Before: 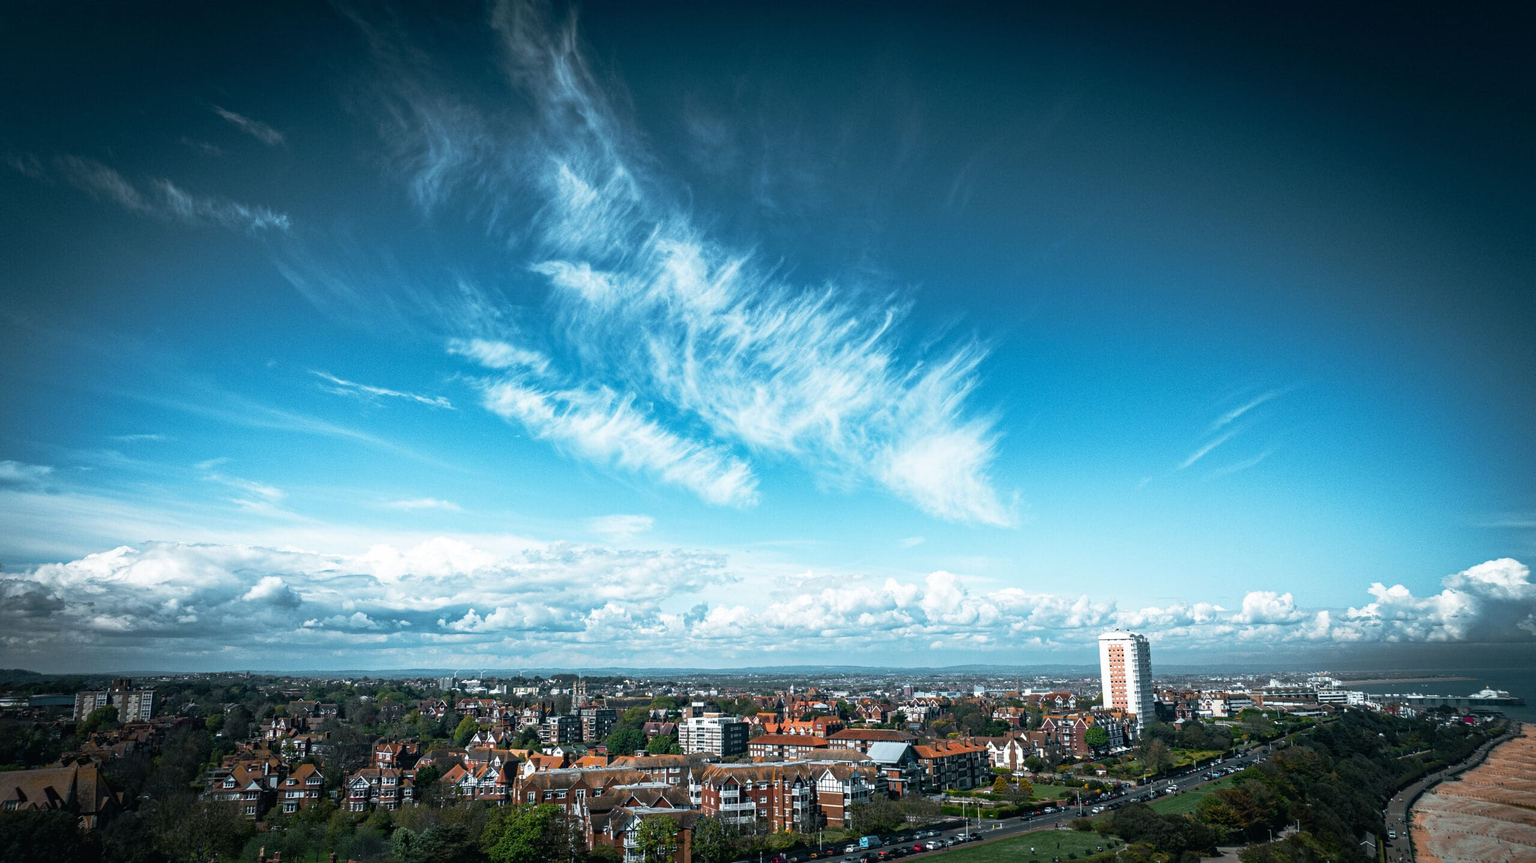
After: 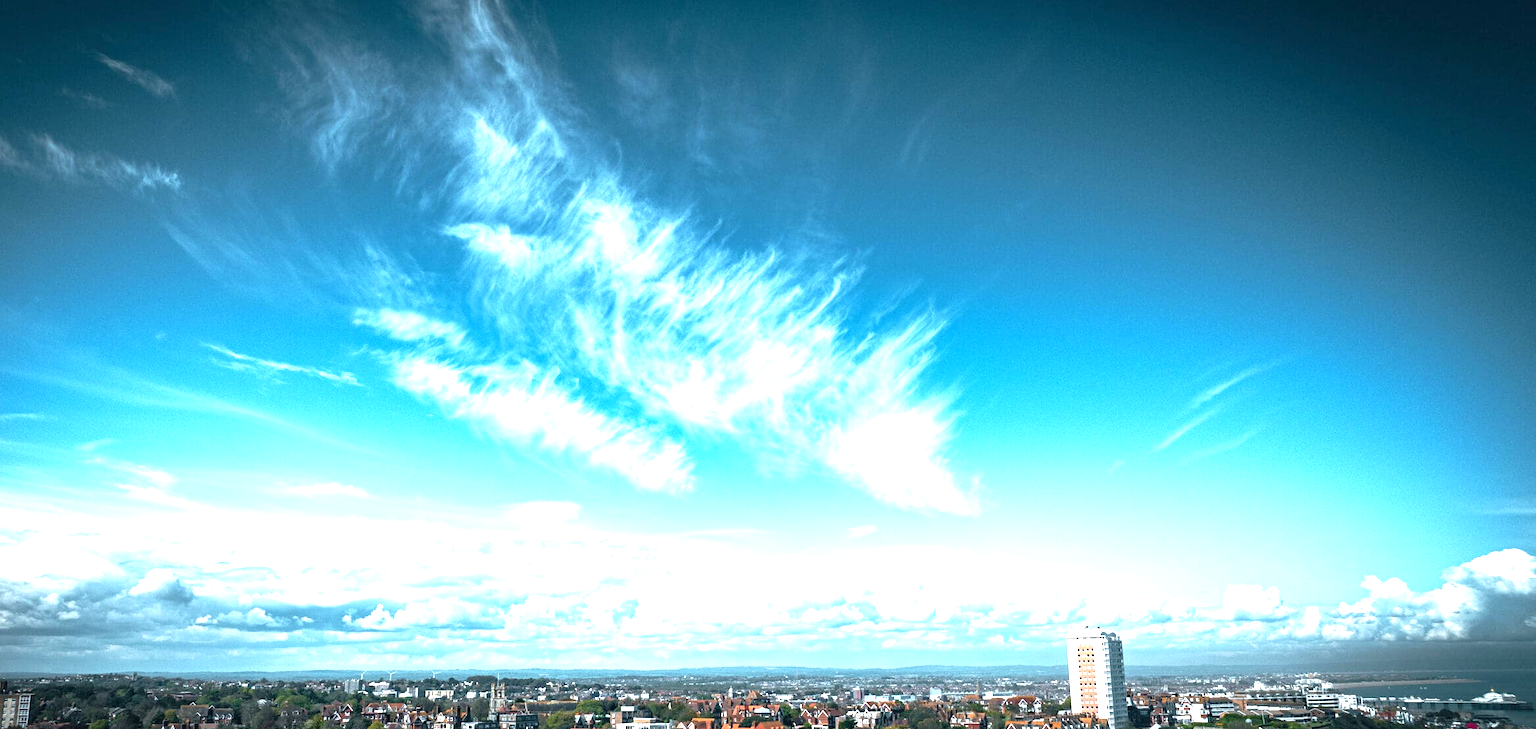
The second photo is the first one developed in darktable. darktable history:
exposure: exposure 0.95 EV, compensate highlight preservation false
crop: left 8.155%, top 6.611%, bottom 15.385%
